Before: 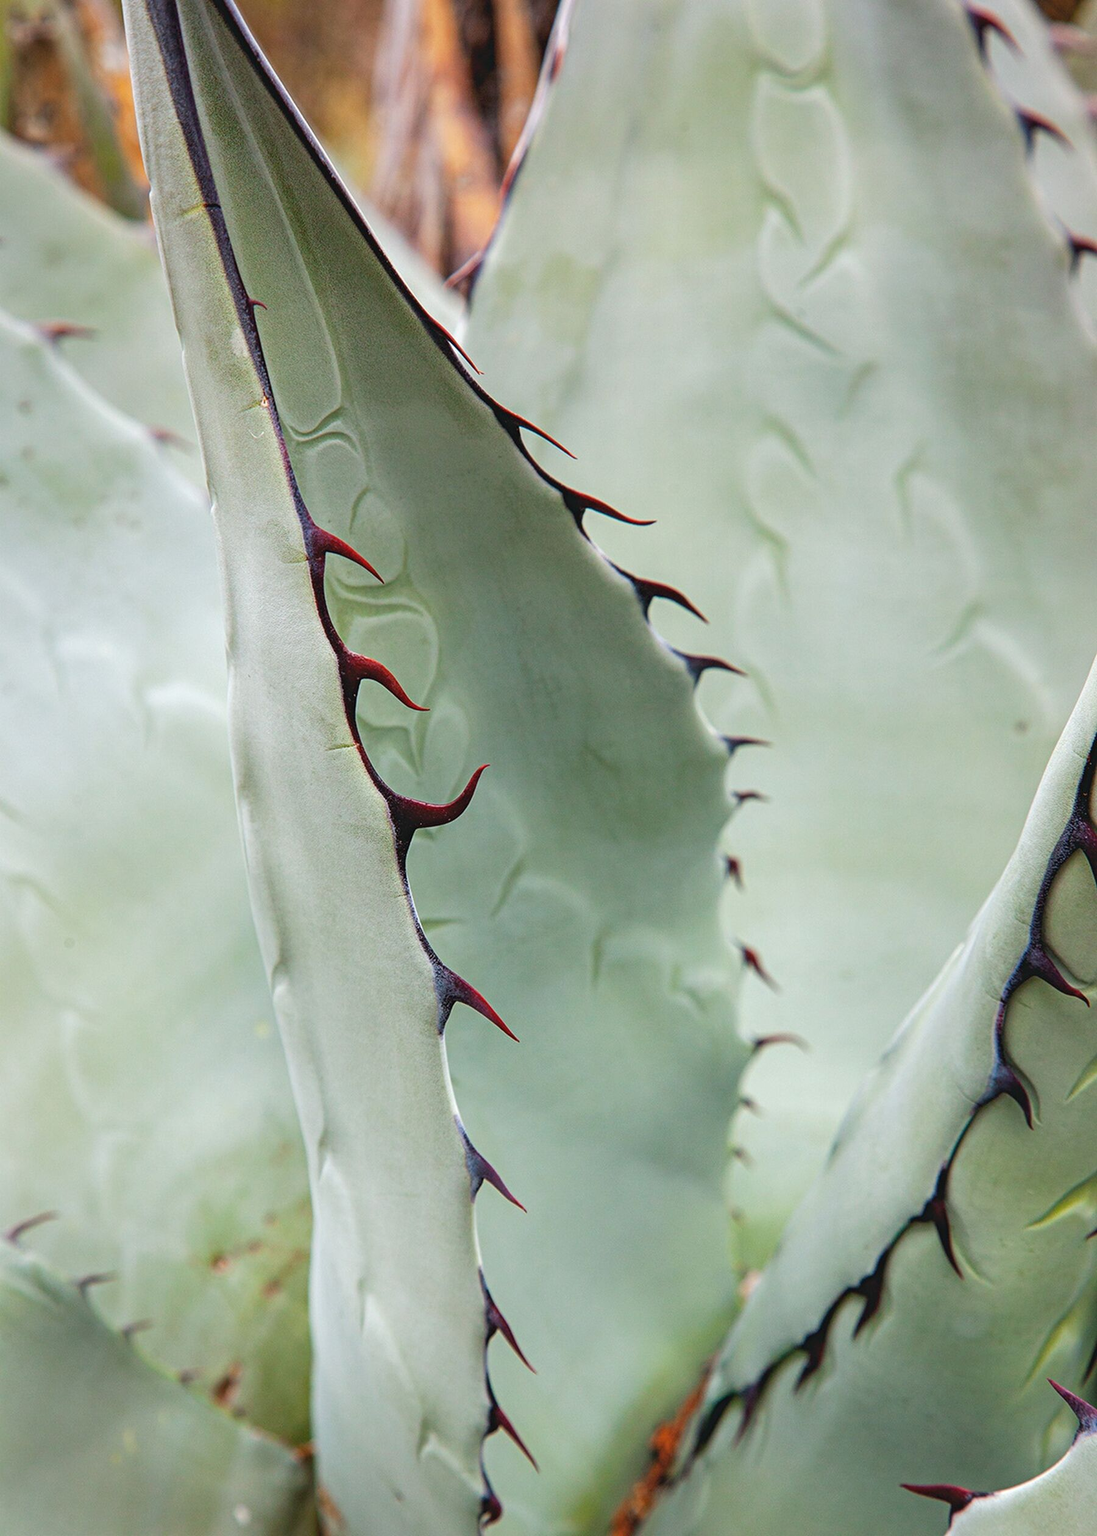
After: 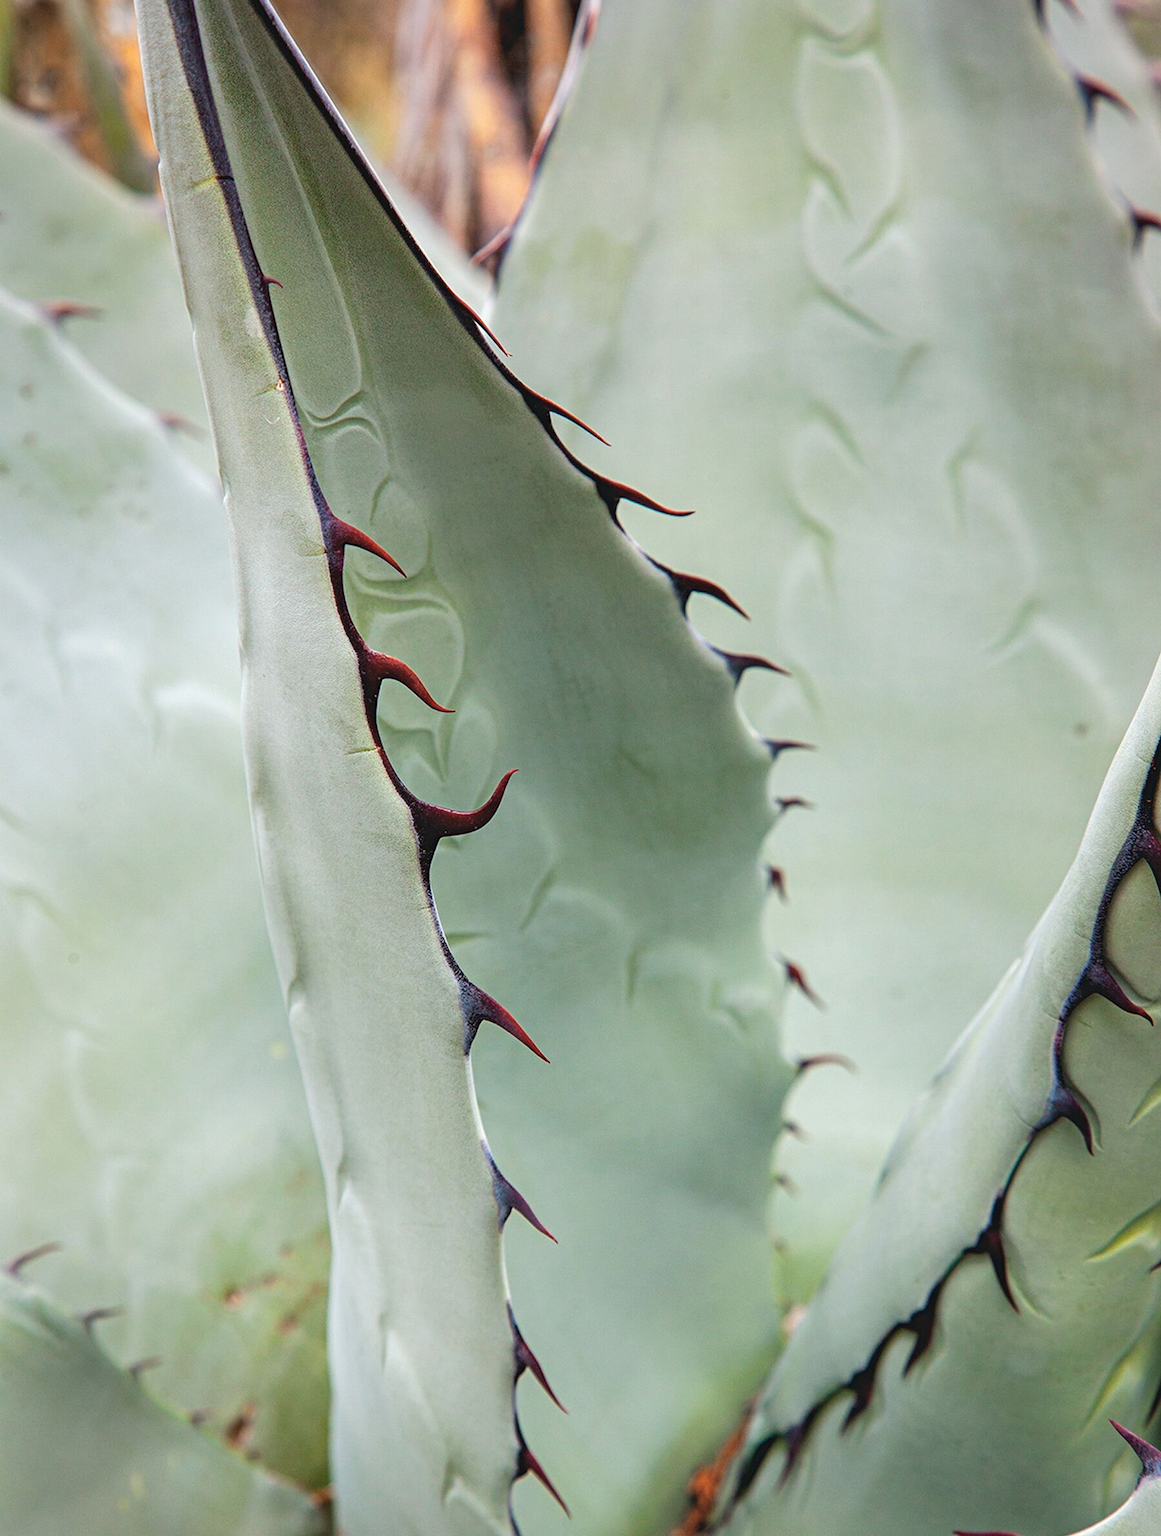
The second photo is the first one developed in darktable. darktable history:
crop and rotate: top 2.479%, bottom 3.018%
color zones: curves: ch0 [(0, 0.558) (0.143, 0.559) (0.286, 0.529) (0.429, 0.505) (0.571, 0.5) (0.714, 0.5) (0.857, 0.5) (1, 0.558)]; ch1 [(0, 0.469) (0.01, 0.469) (0.12, 0.446) (0.248, 0.469) (0.5, 0.5) (0.748, 0.5) (0.99, 0.469) (1, 0.469)]
